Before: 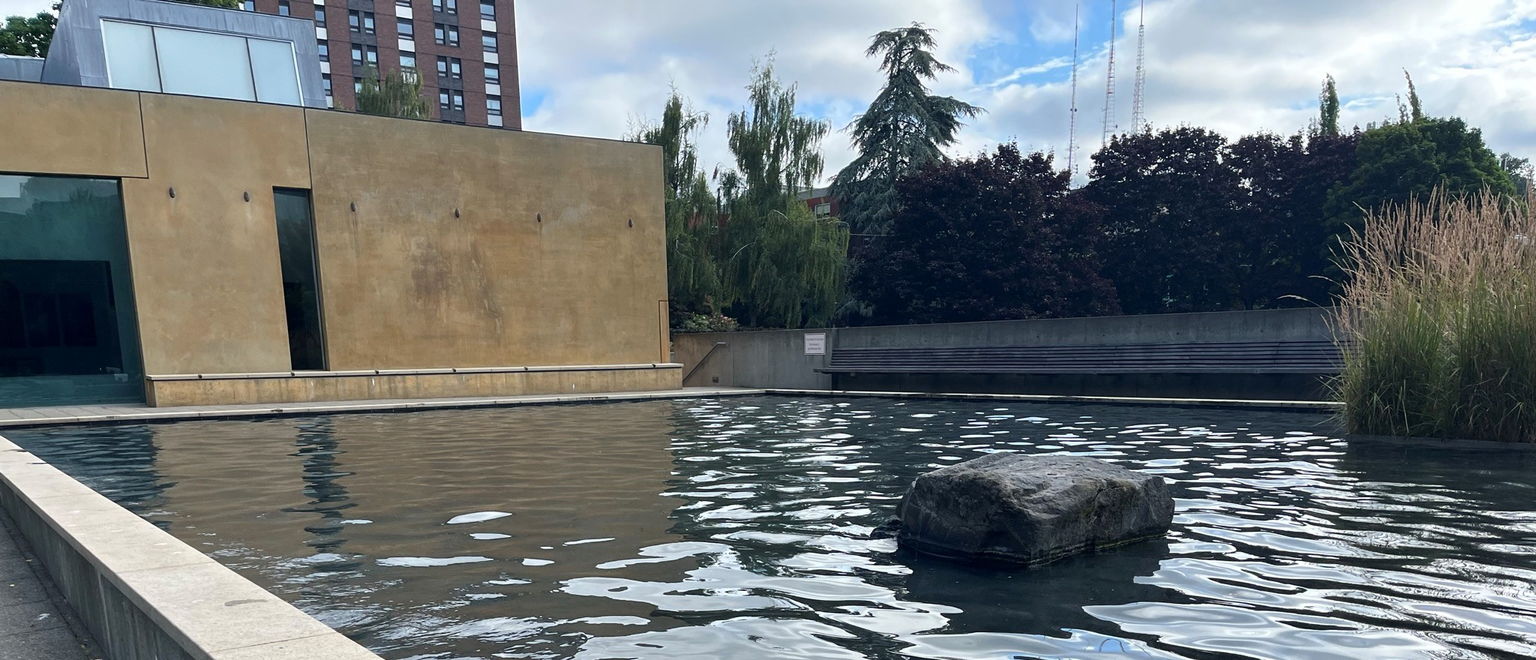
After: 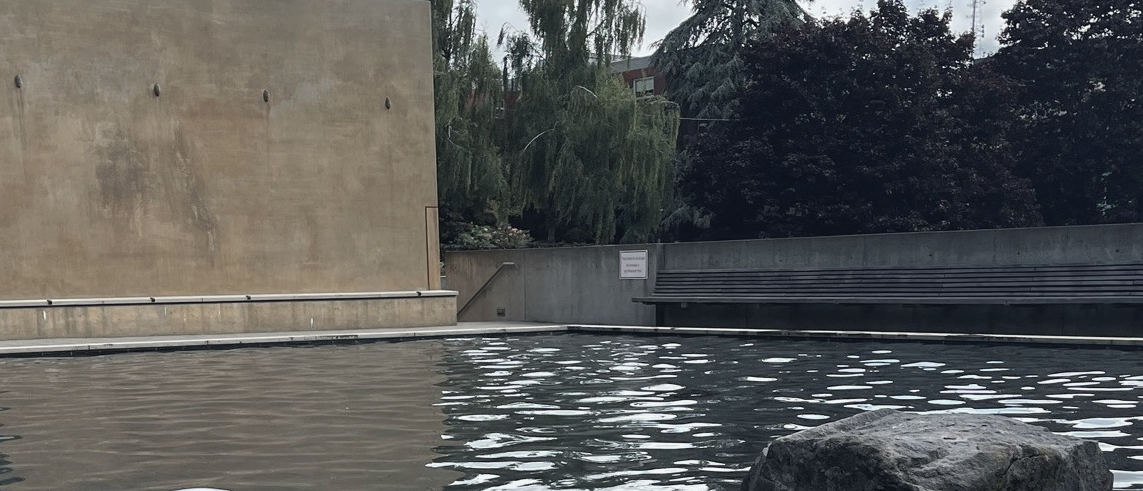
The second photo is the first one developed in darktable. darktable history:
contrast brightness saturation: contrast -0.05, saturation -0.41
crop and rotate: left 22.13%, top 22.054%, right 22.026%, bottom 22.102%
